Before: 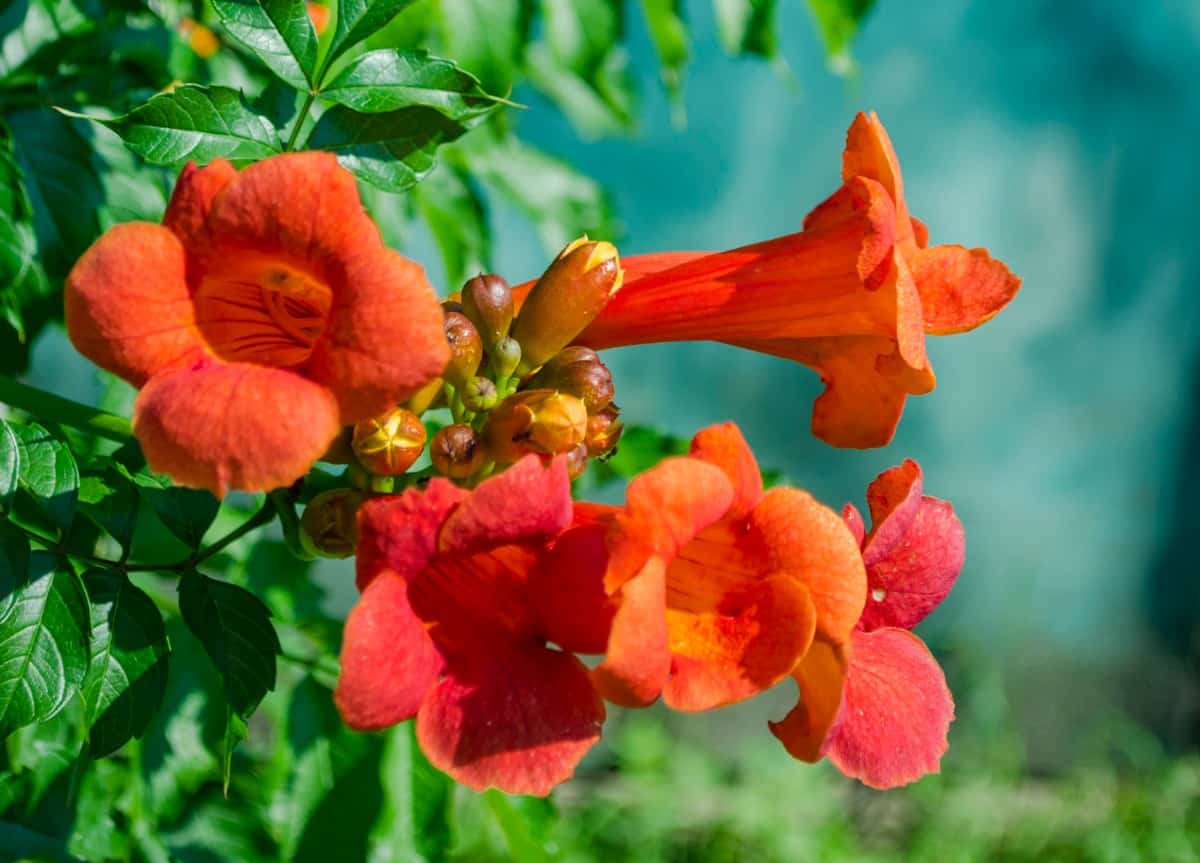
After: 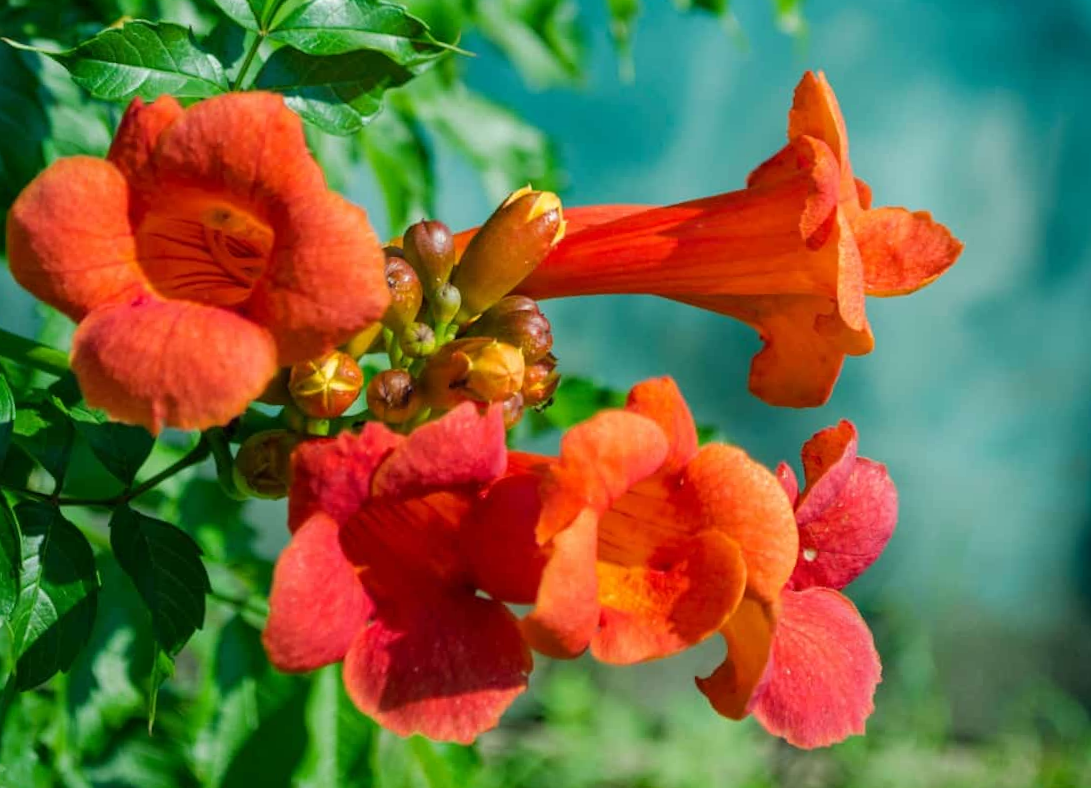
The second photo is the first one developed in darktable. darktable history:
crop and rotate: angle -1.98°, left 3.125%, top 3.772%, right 1.558%, bottom 0.509%
